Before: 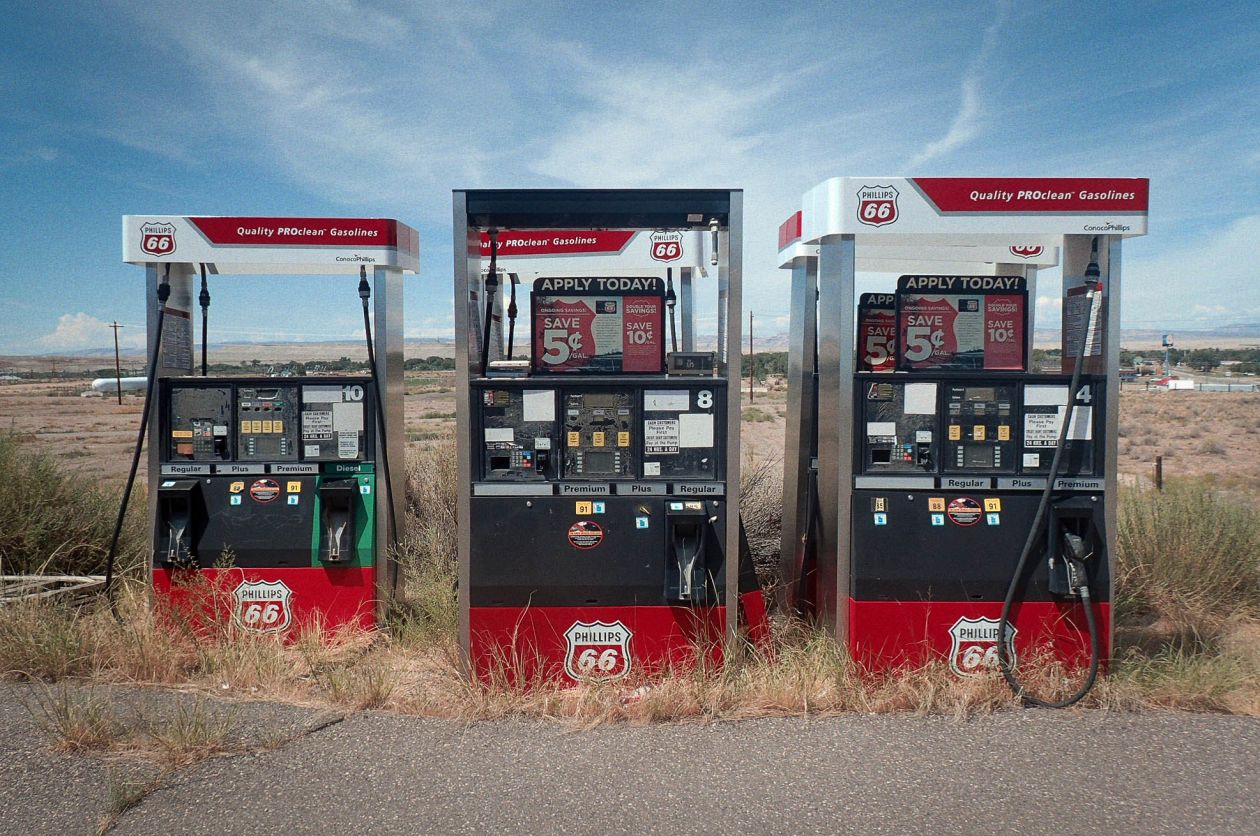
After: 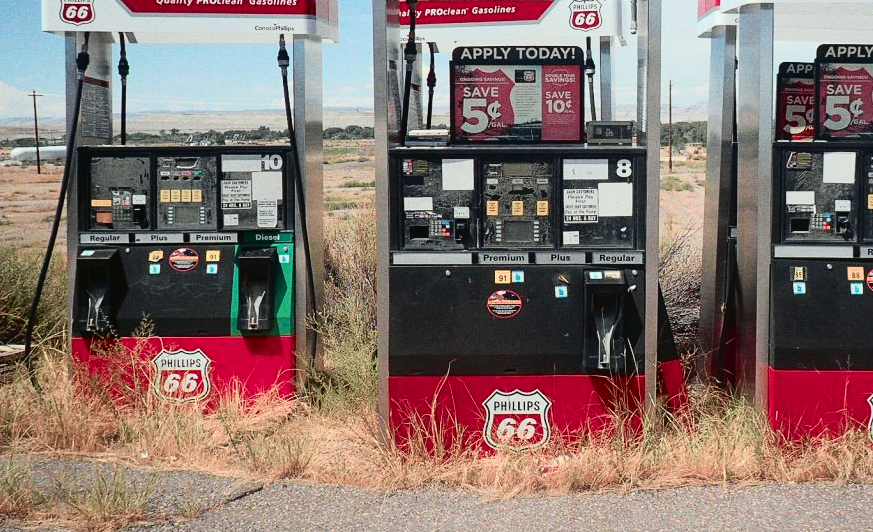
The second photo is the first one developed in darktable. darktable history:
crop: left 6.488%, top 27.668%, right 24.183%, bottom 8.656%
tone curve: curves: ch0 [(0, 0.023) (0.113, 0.081) (0.204, 0.197) (0.498, 0.608) (0.709, 0.819) (0.984, 0.961)]; ch1 [(0, 0) (0.172, 0.123) (0.317, 0.272) (0.414, 0.382) (0.476, 0.479) (0.505, 0.501) (0.528, 0.54) (0.618, 0.647) (0.709, 0.764) (1, 1)]; ch2 [(0, 0) (0.411, 0.424) (0.492, 0.502) (0.521, 0.521) (0.55, 0.576) (0.686, 0.638) (1, 1)], color space Lab, independent channels, preserve colors none
